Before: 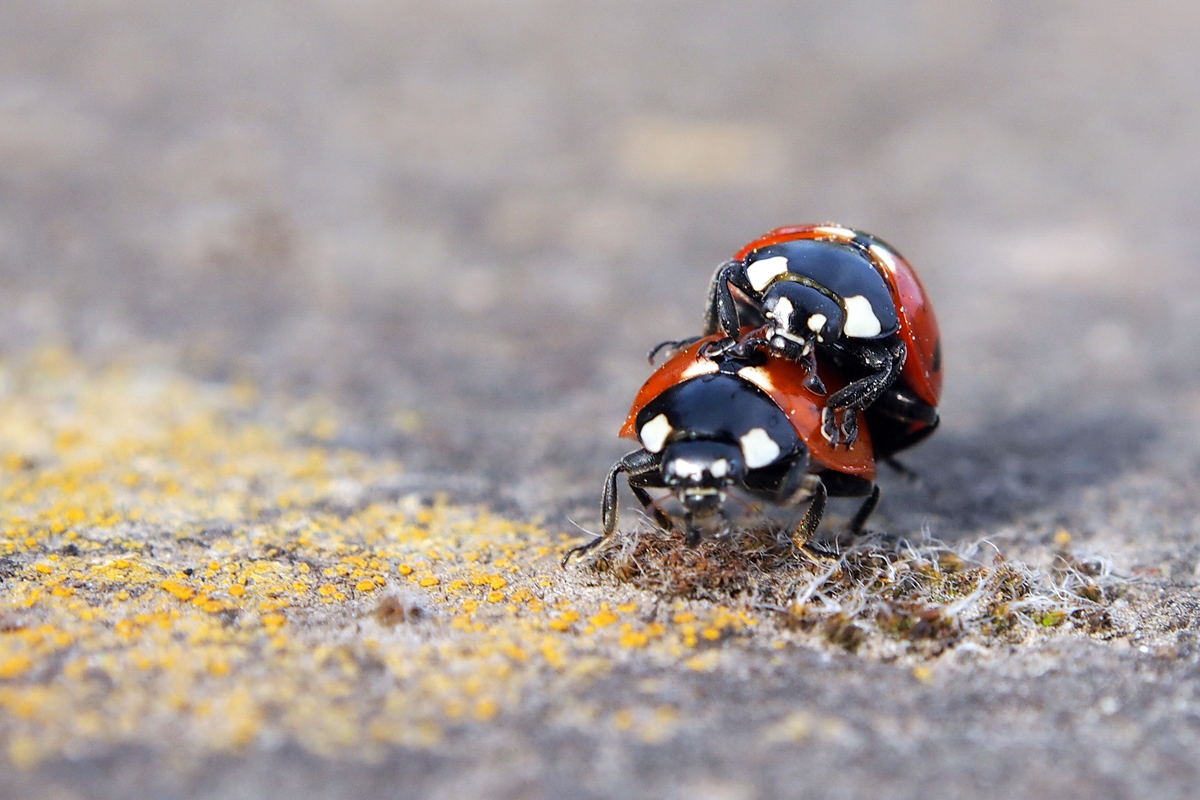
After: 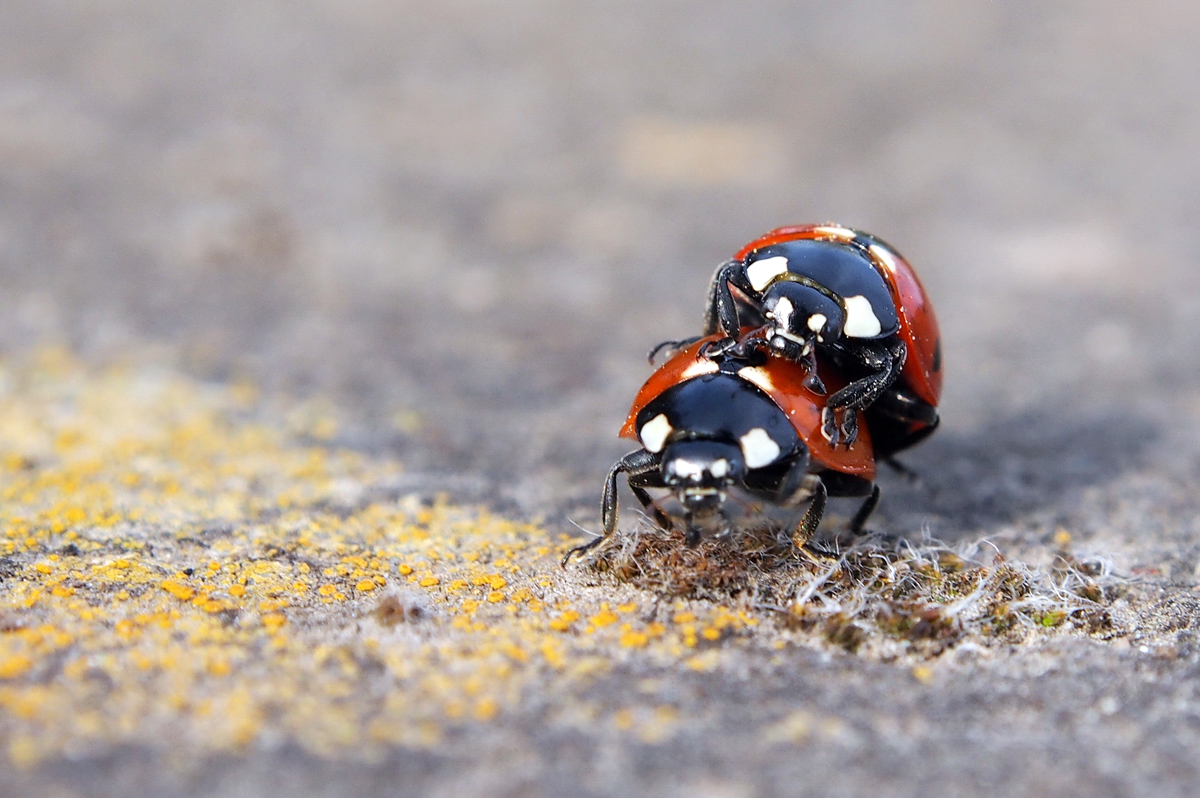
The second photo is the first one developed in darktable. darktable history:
crop: top 0.05%, bottom 0.098%
tone equalizer: on, module defaults
